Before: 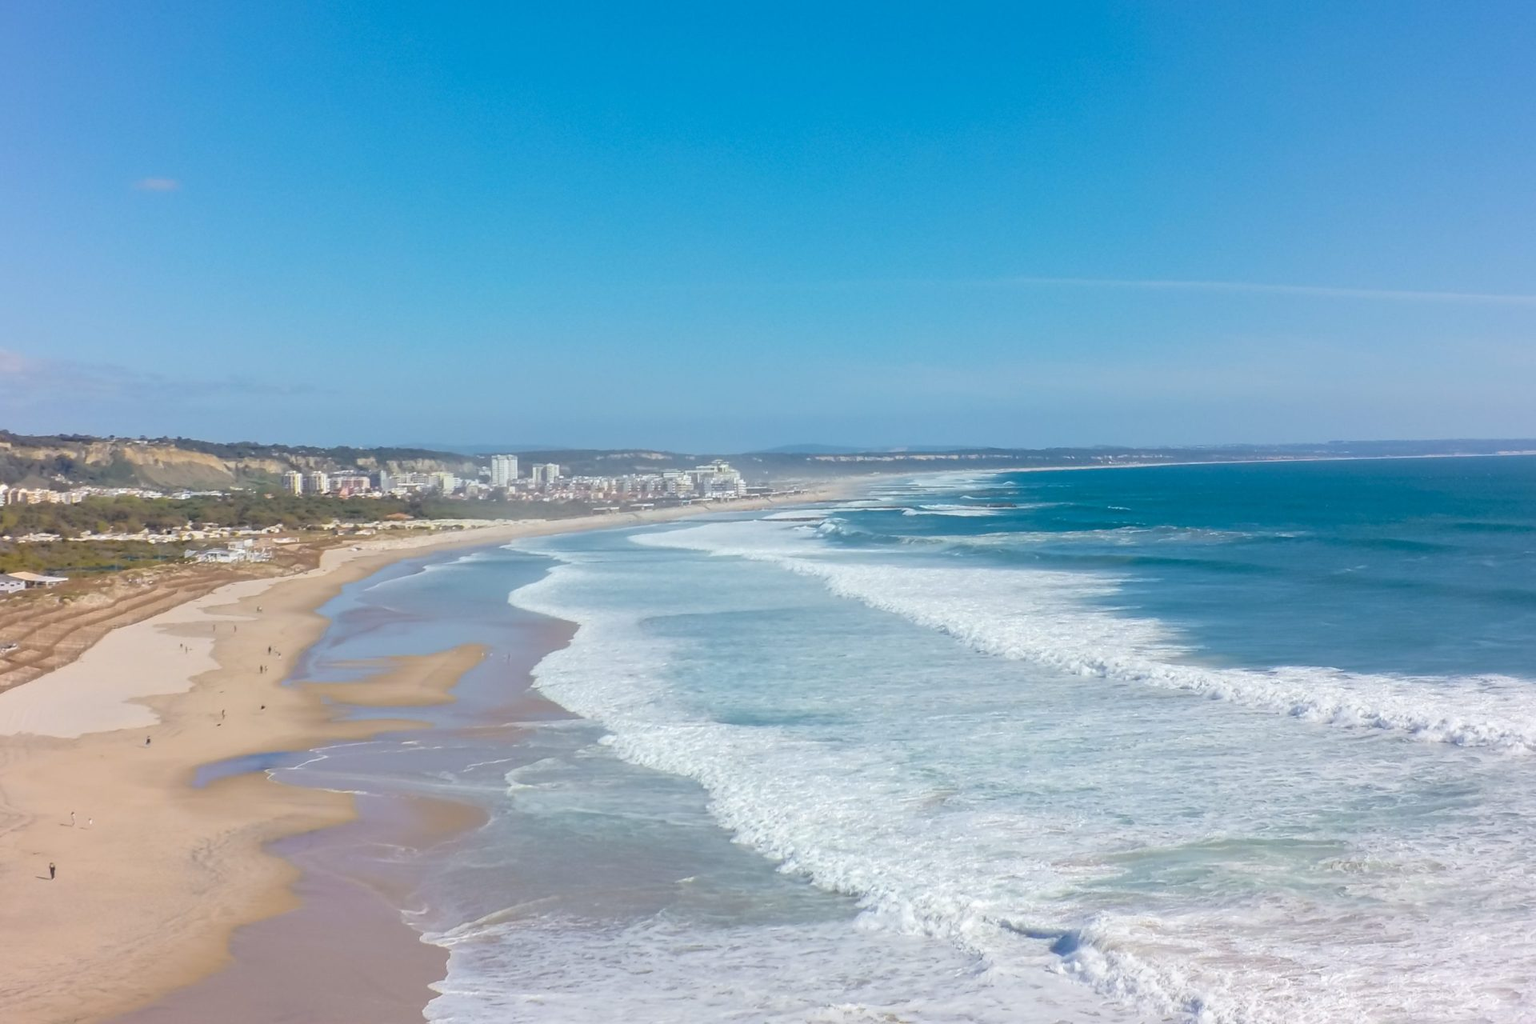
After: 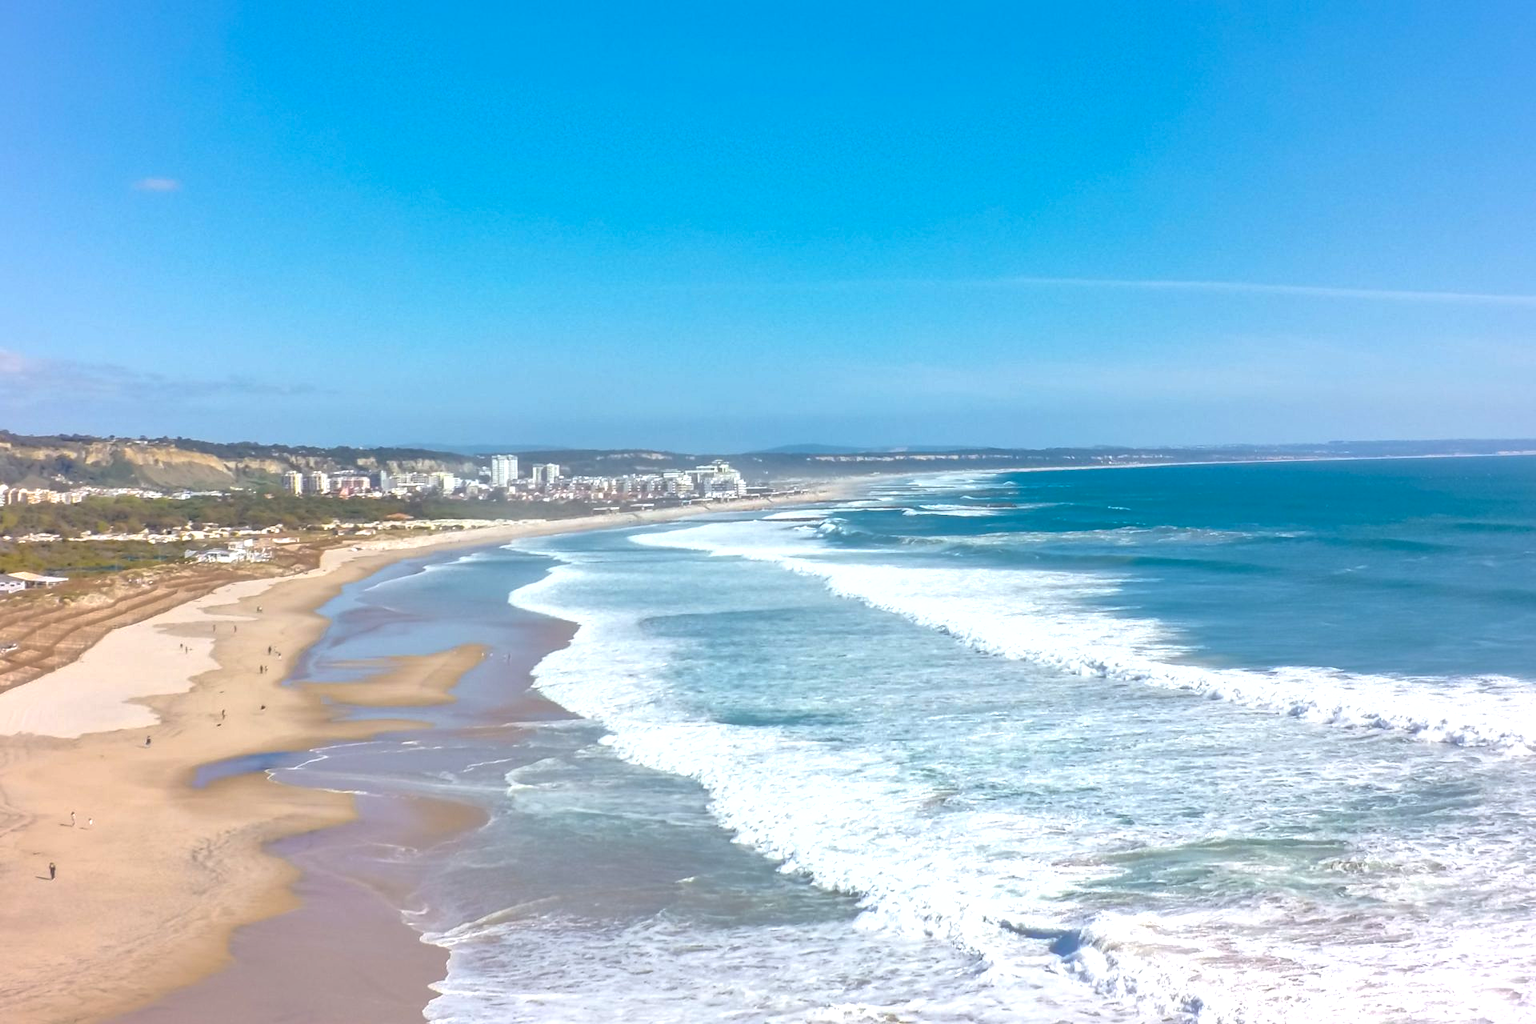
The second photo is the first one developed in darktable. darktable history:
exposure: exposure 0.6 EV, compensate highlight preservation false
local contrast: detail 110%
shadows and highlights: on, module defaults
